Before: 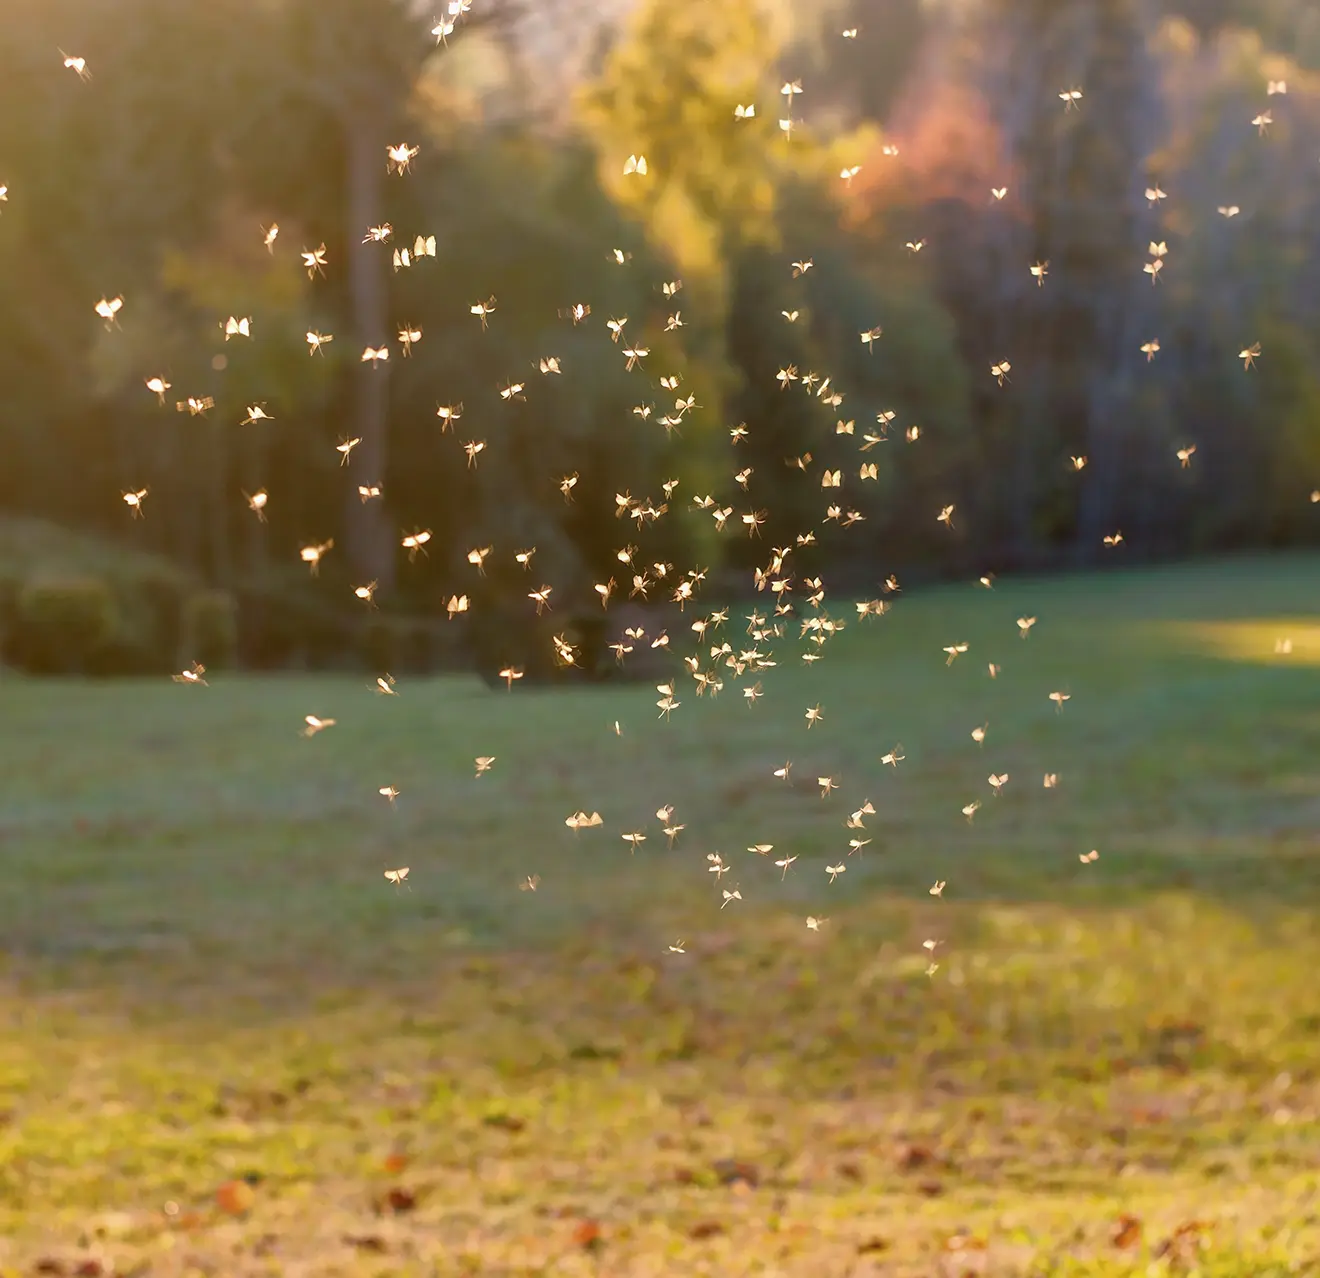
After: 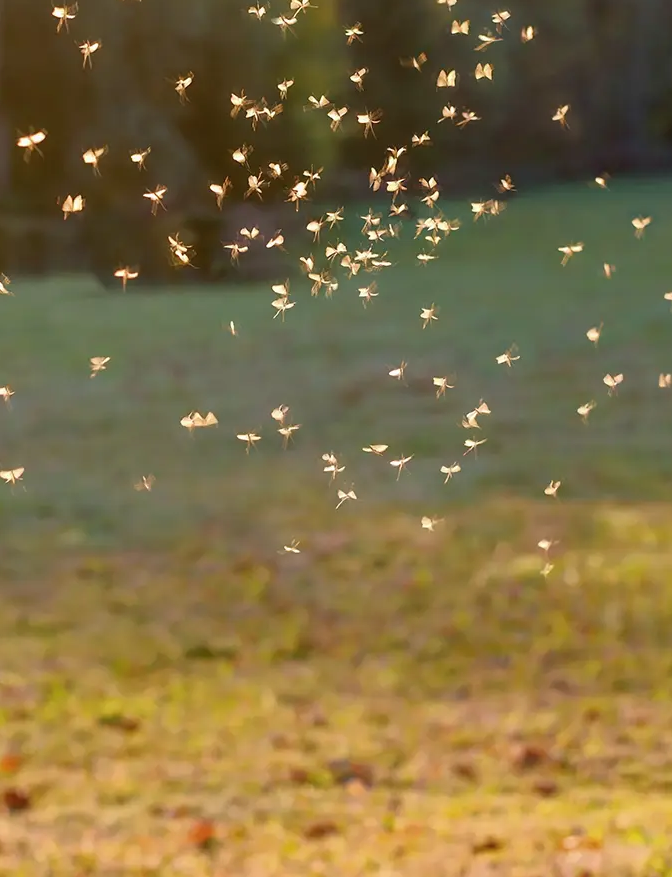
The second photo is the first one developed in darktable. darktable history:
crop and rotate: left 29.186%, top 31.343%, right 19.863%
